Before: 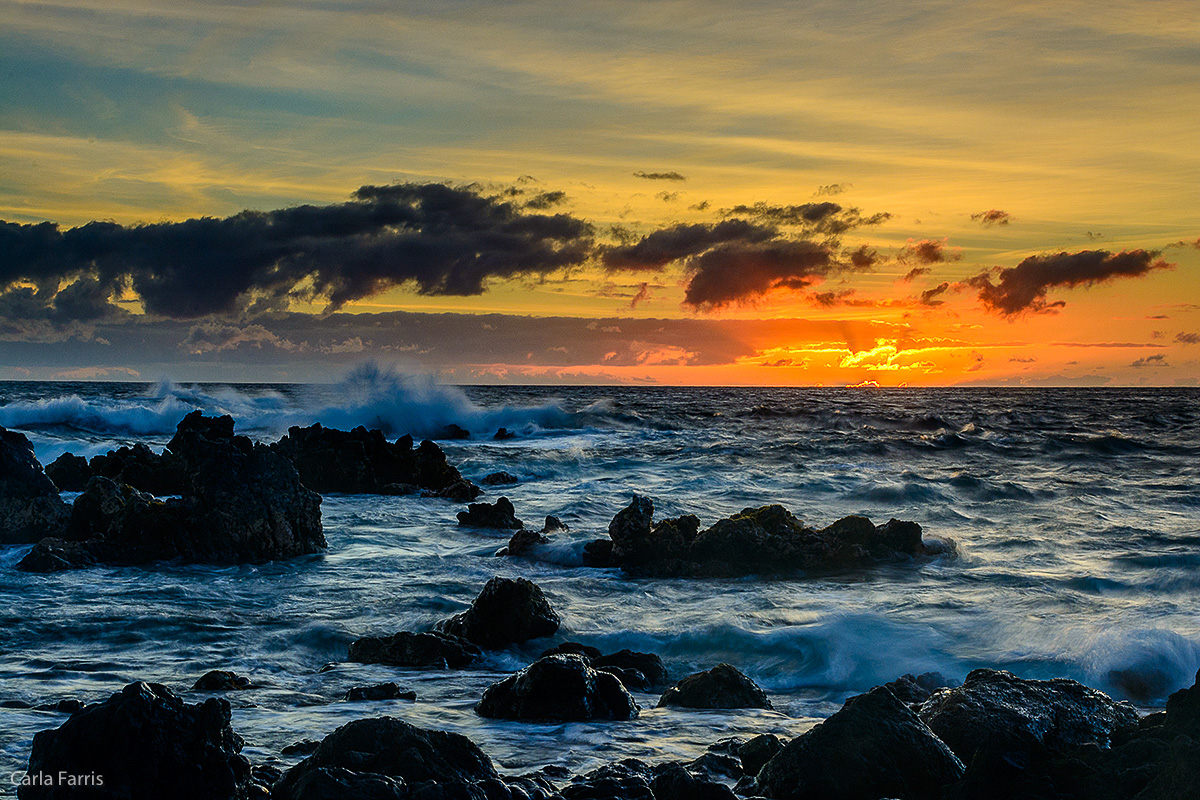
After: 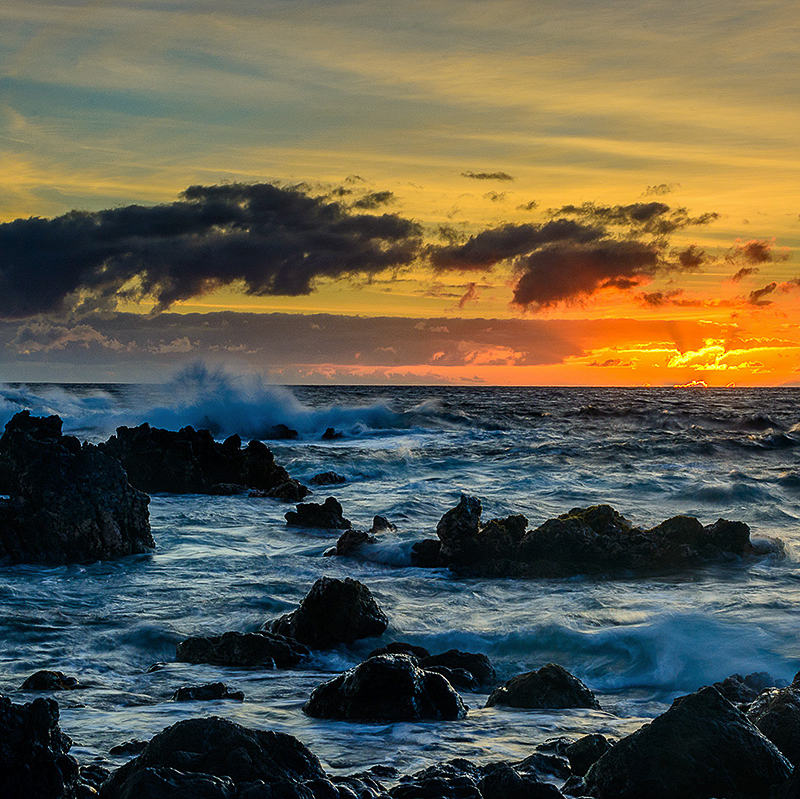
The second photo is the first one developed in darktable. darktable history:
shadows and highlights: shadows 25.24, highlights -25.03, shadows color adjustment 97.67%
crop and rotate: left 14.411%, right 18.893%
